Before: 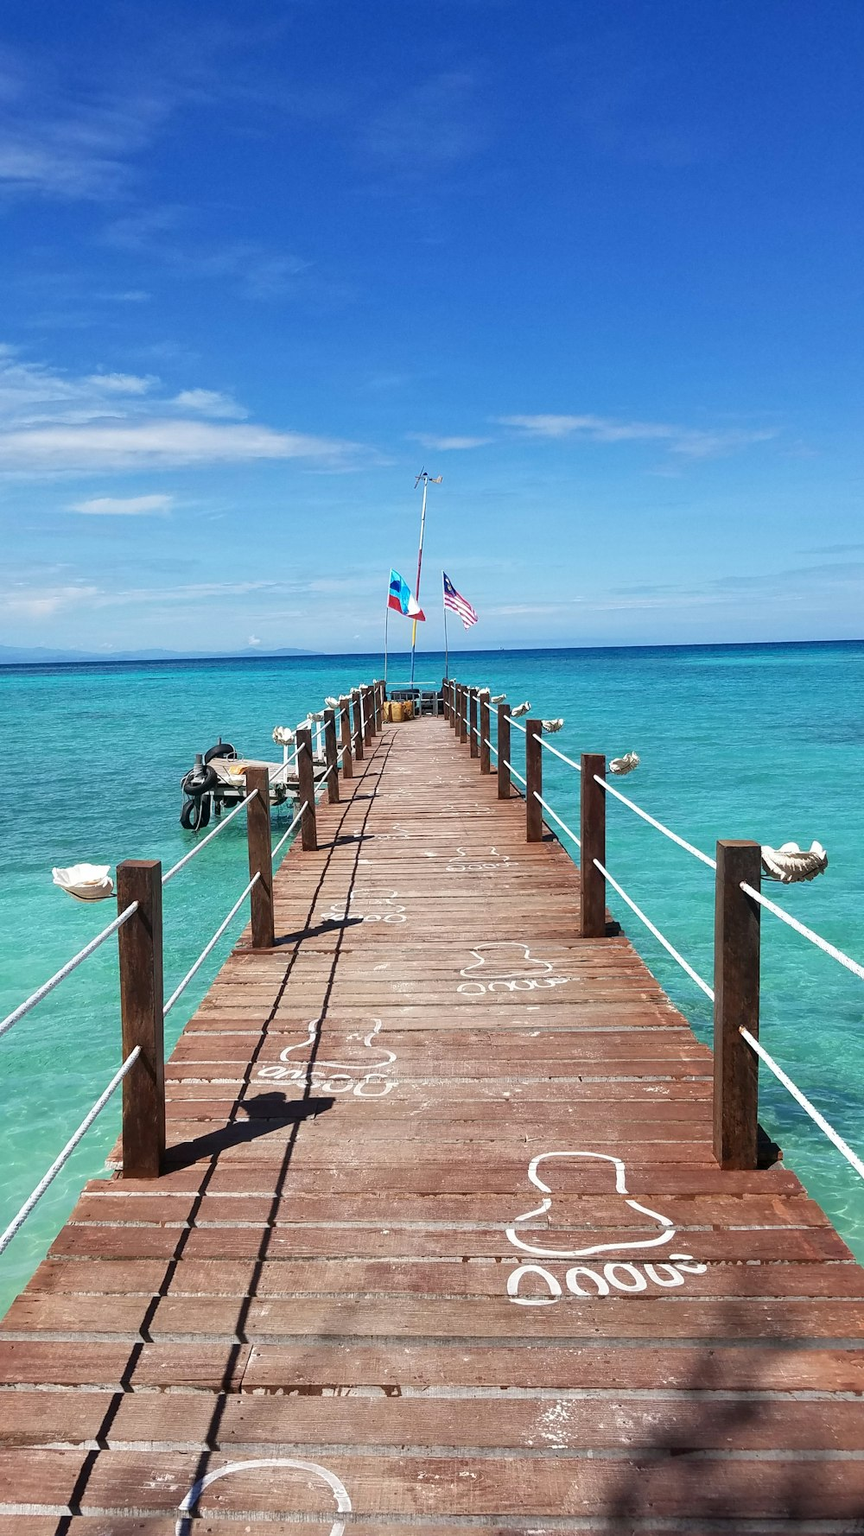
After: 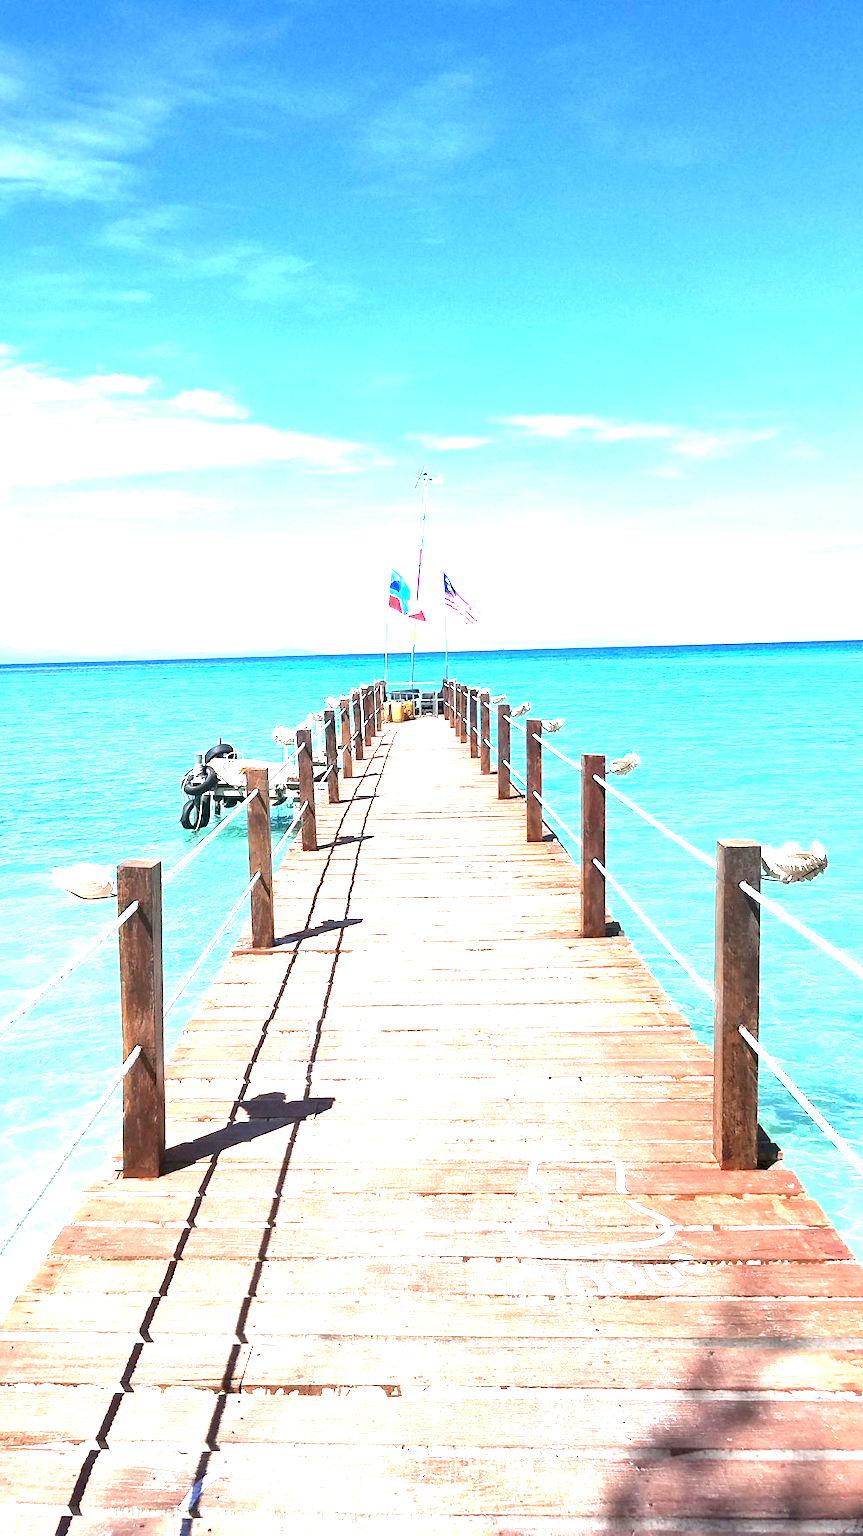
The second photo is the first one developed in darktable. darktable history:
exposure: exposure 2.265 EV, compensate exposure bias true, compensate highlight preservation false
